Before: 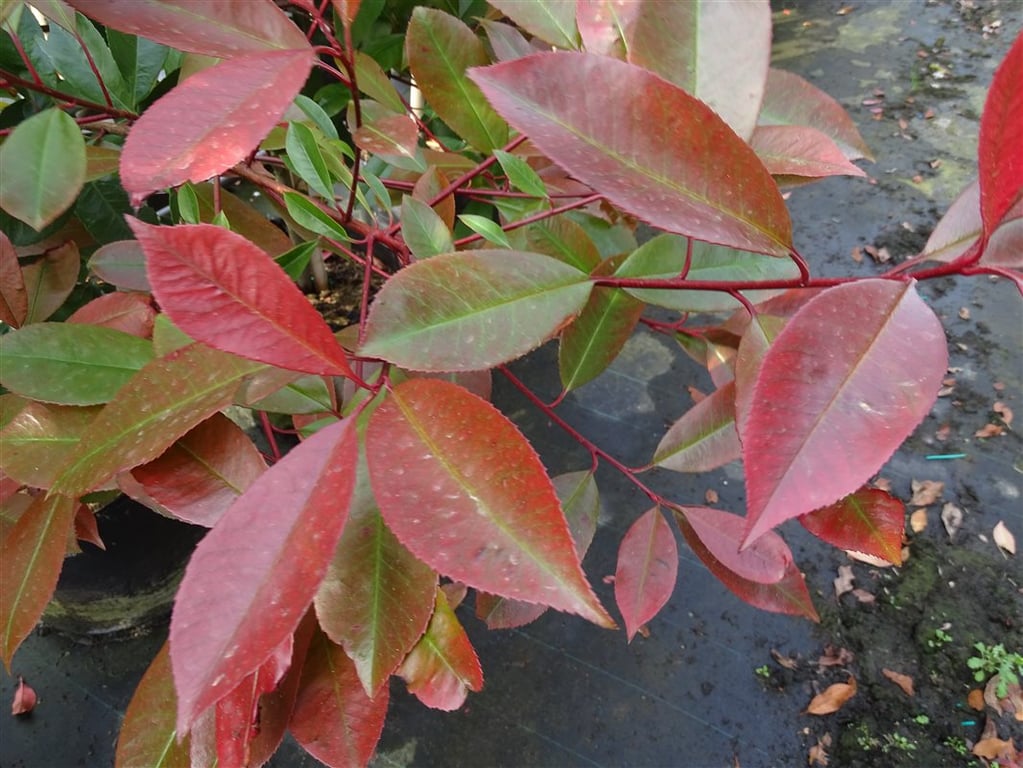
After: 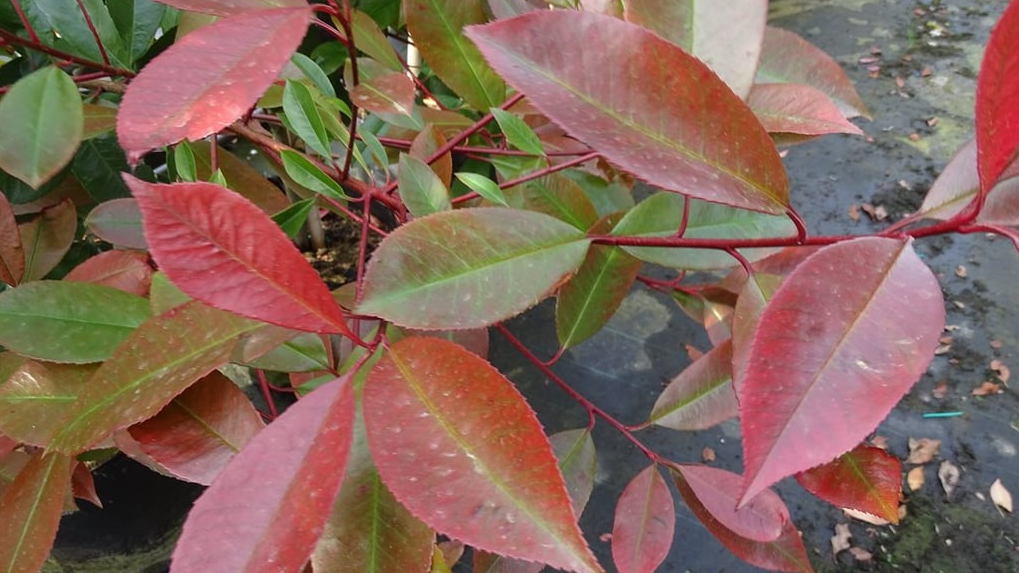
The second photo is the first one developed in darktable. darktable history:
crop: left 0.387%, top 5.469%, bottom 19.809%
white balance: emerald 1
